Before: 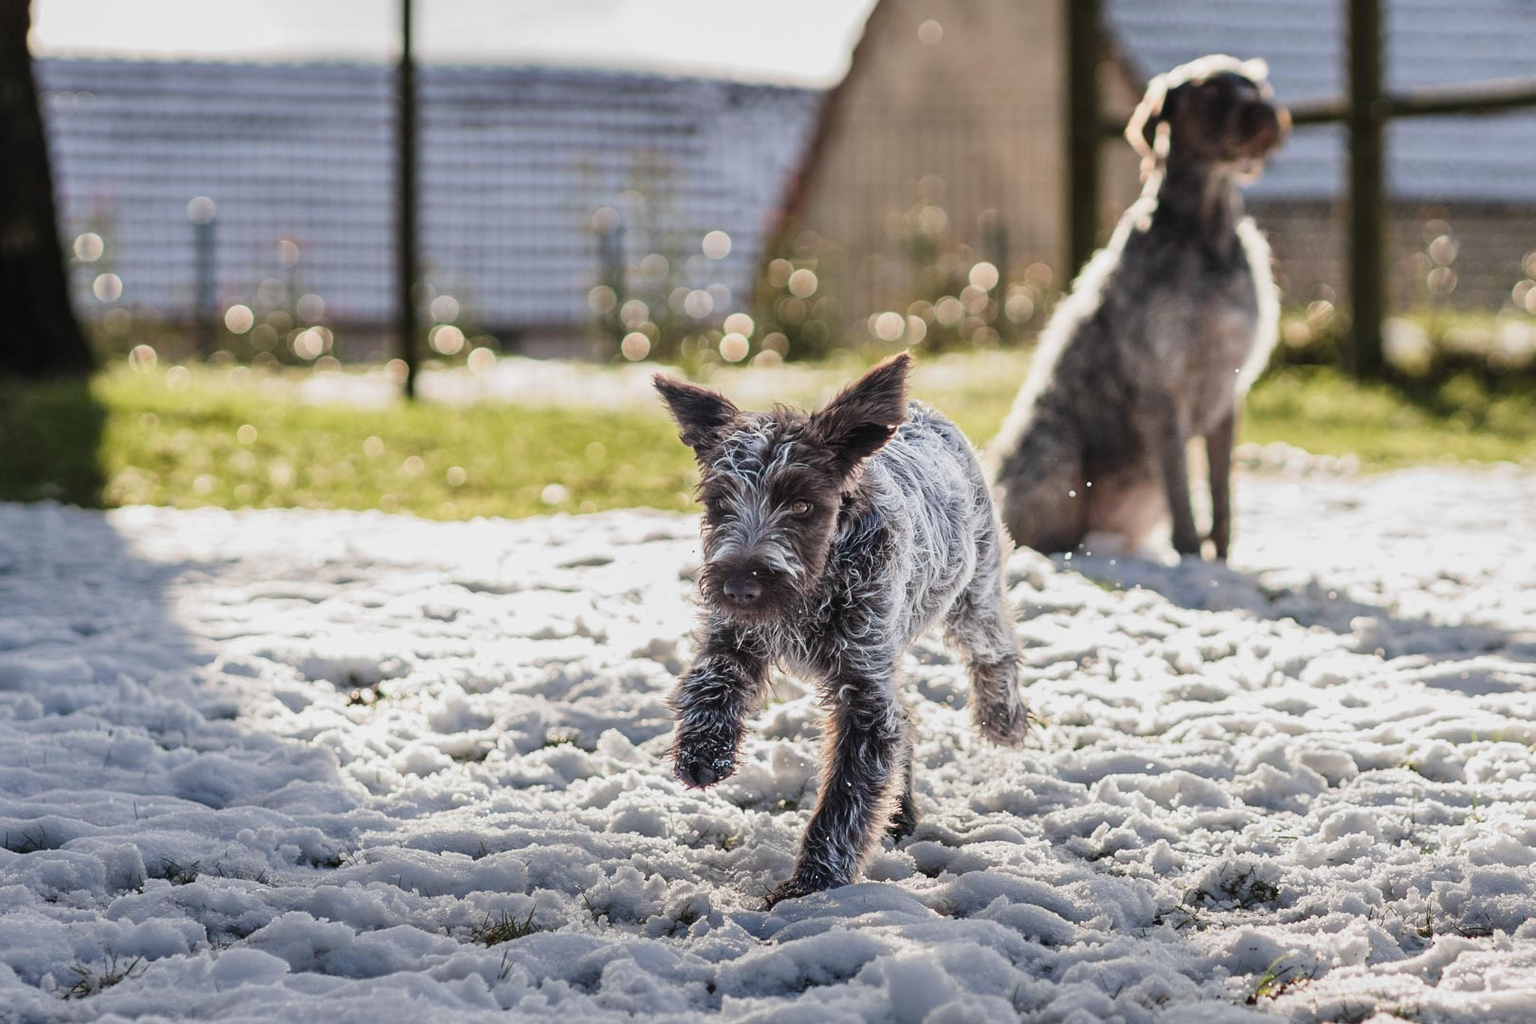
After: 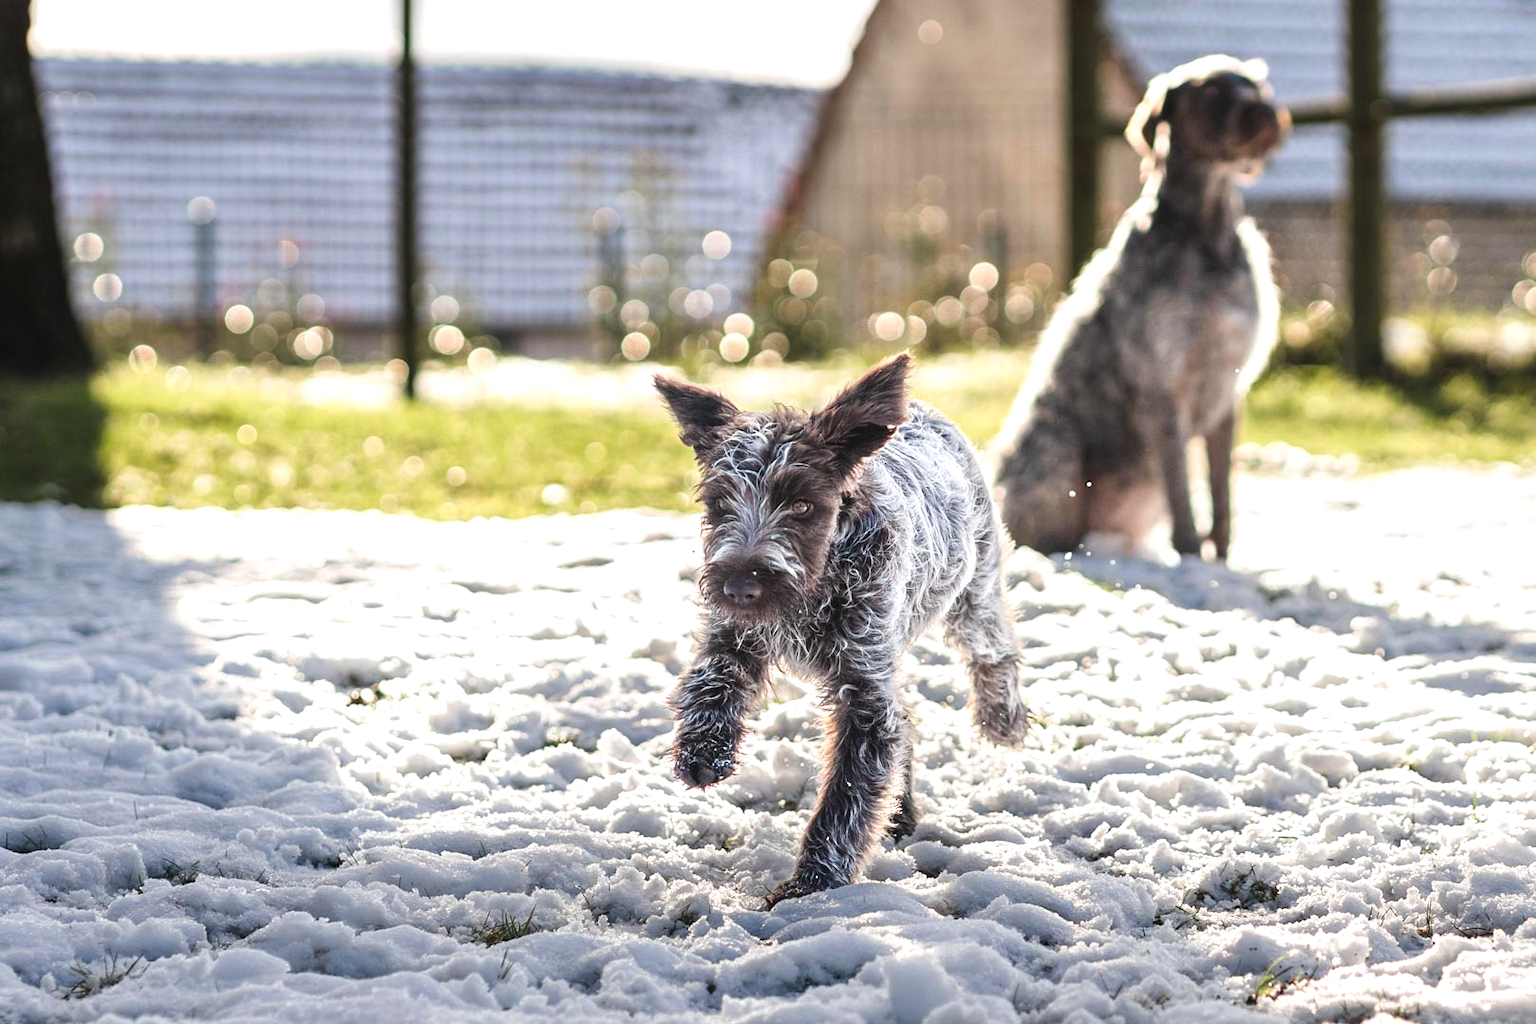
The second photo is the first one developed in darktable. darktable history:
exposure: black level correction 0, exposure 0.589 EV, compensate highlight preservation false
